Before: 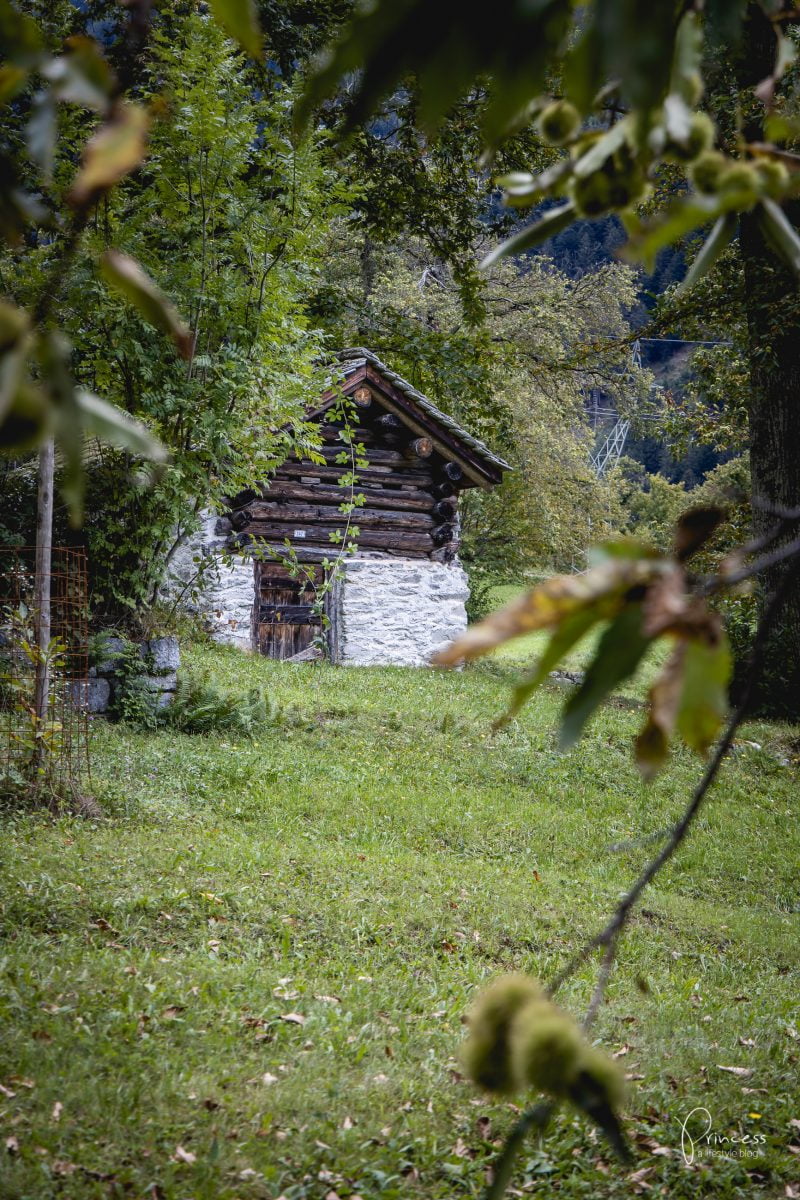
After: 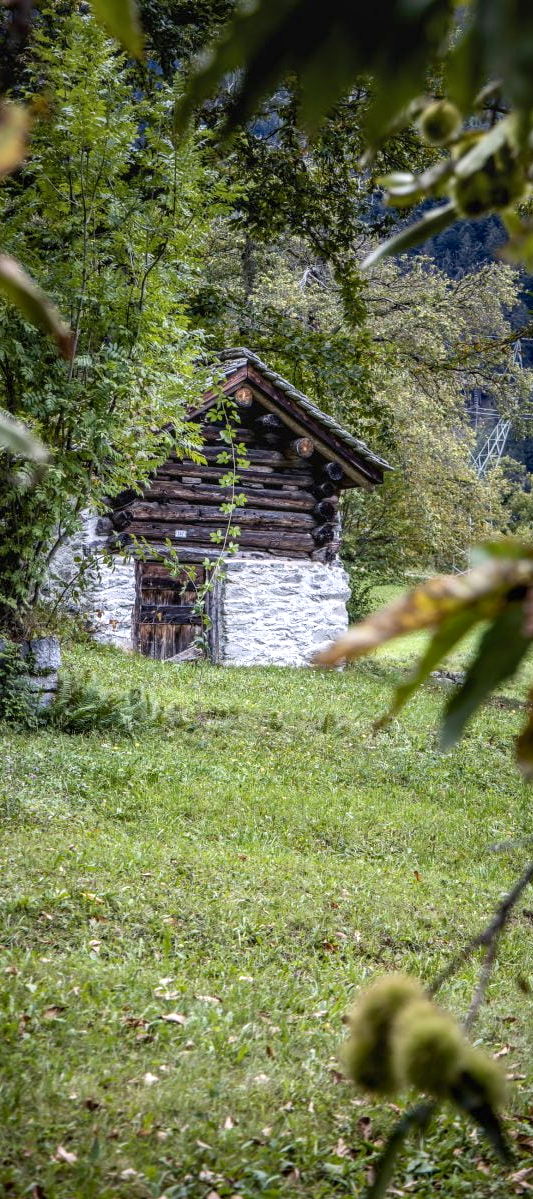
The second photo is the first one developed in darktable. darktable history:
local contrast: on, module defaults
crop and rotate: left 15.055%, right 18.278%
exposure: exposure 0.236 EV, compensate highlight preservation false
